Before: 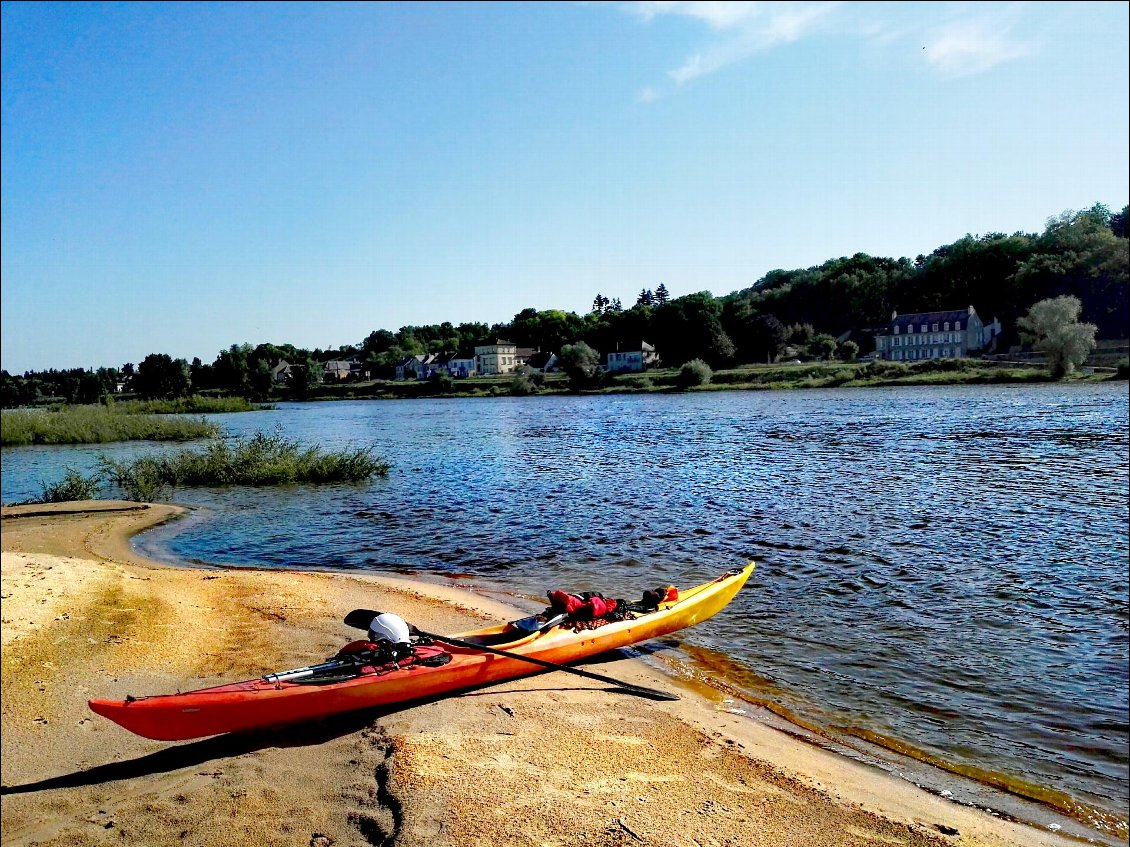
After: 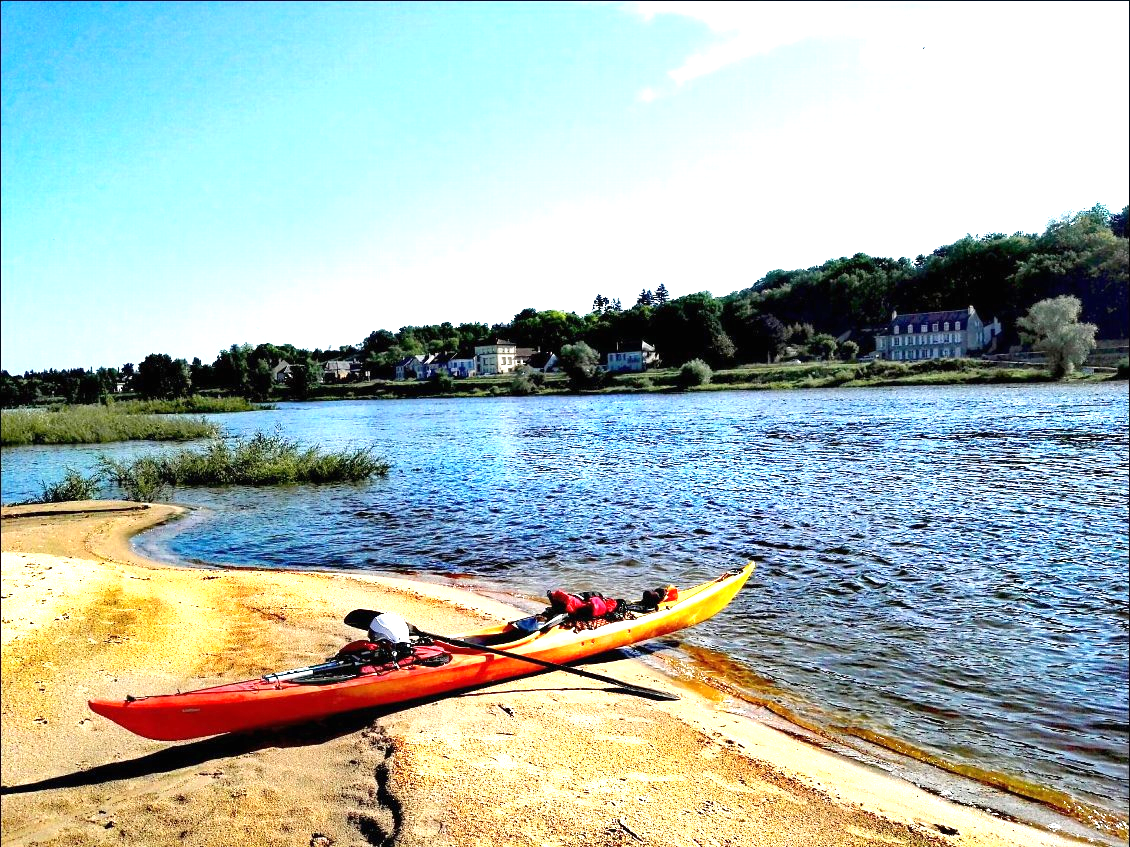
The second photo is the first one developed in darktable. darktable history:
exposure: black level correction 0, exposure 1.102 EV, compensate highlight preservation false
